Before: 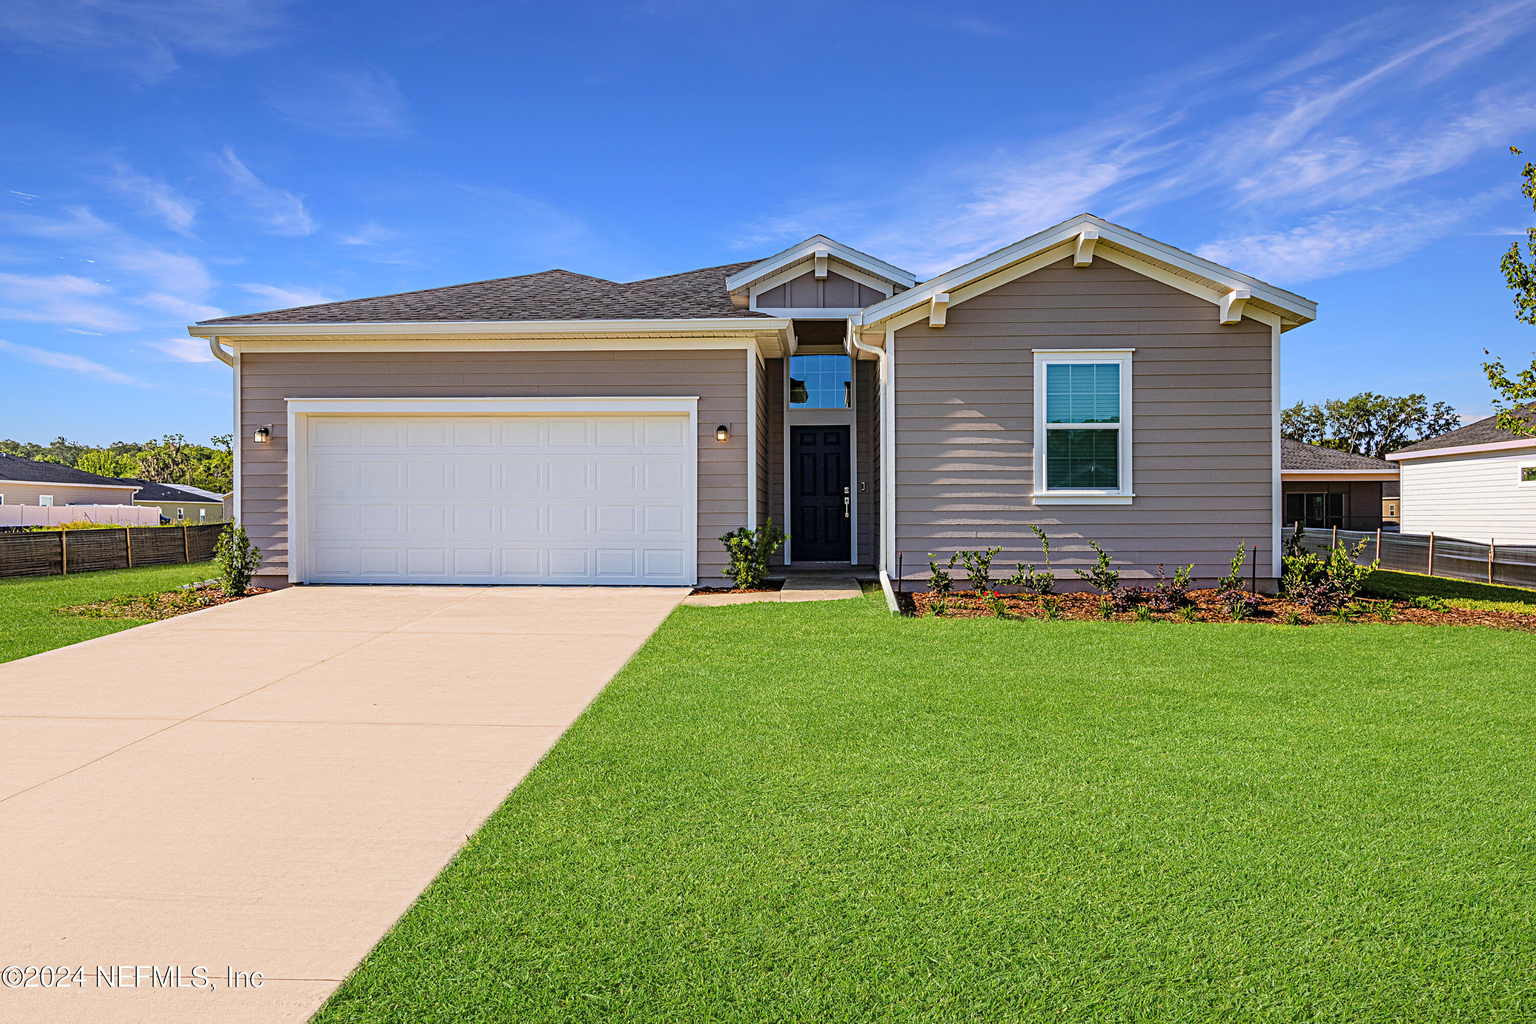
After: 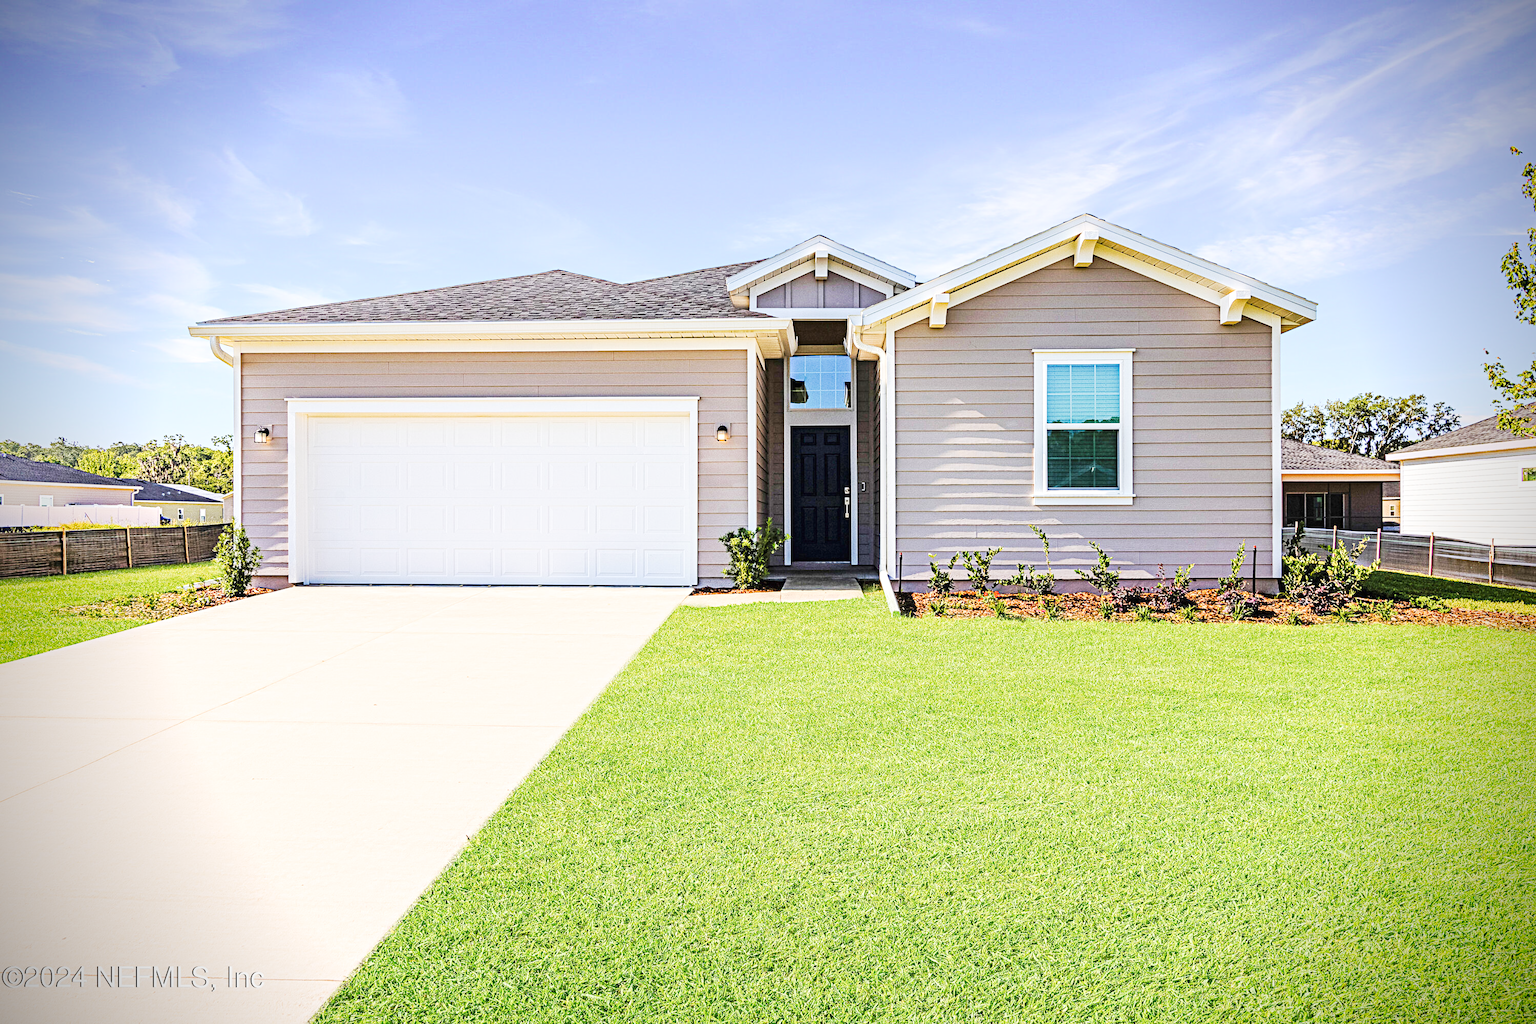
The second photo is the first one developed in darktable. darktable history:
tone curve: curves: ch0 [(0, 0) (0.003, 0.015) (0.011, 0.025) (0.025, 0.056) (0.044, 0.104) (0.069, 0.139) (0.1, 0.181) (0.136, 0.226) (0.177, 0.28) (0.224, 0.346) (0.277, 0.42) (0.335, 0.505) (0.399, 0.594) (0.468, 0.699) (0.543, 0.776) (0.623, 0.848) (0.709, 0.893) (0.801, 0.93) (0.898, 0.97) (1, 1)], preserve colors none
tone equalizer: -8 EV -0.447 EV, -7 EV -0.371 EV, -6 EV -0.371 EV, -5 EV -0.245 EV, -3 EV 0.212 EV, -2 EV 0.358 EV, -1 EV 0.399 EV, +0 EV 0.412 EV
vignetting: fall-off radius 61.21%, brightness -0.992, saturation 0.497
